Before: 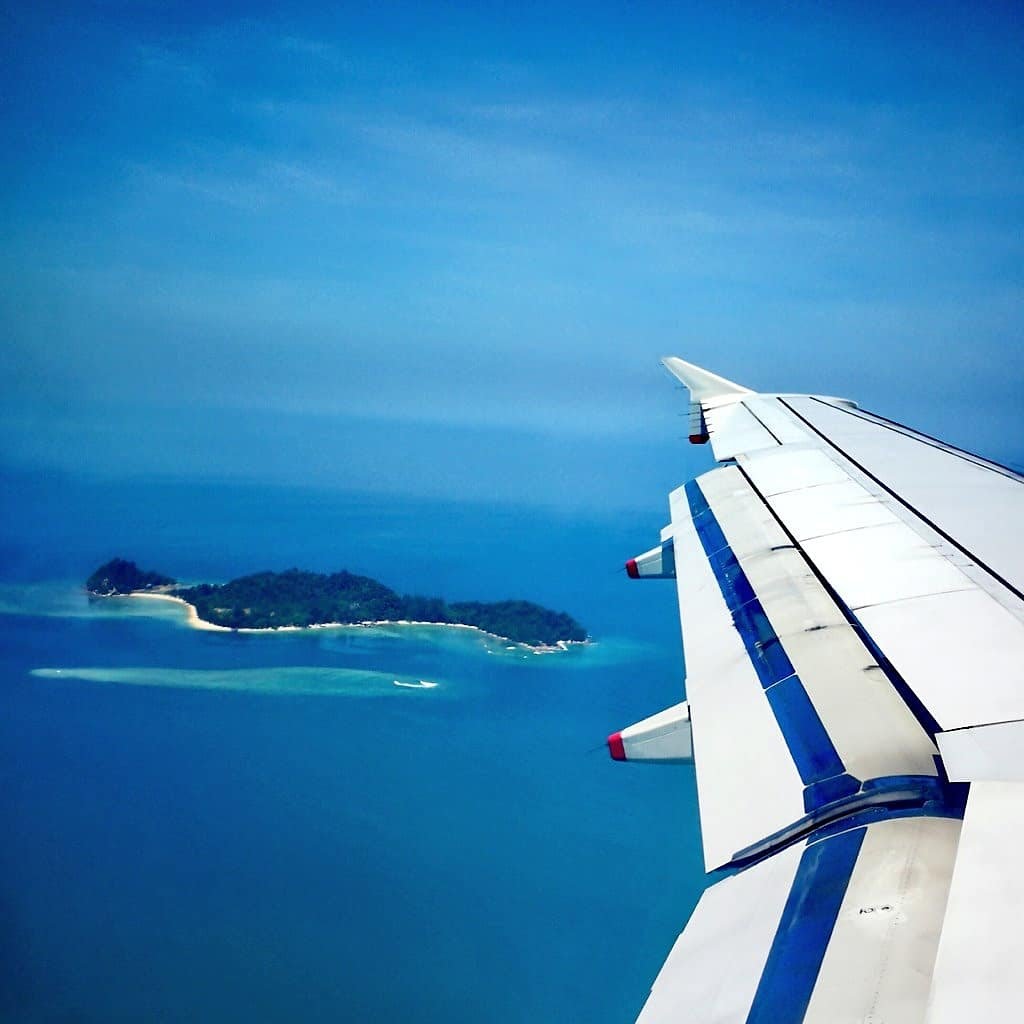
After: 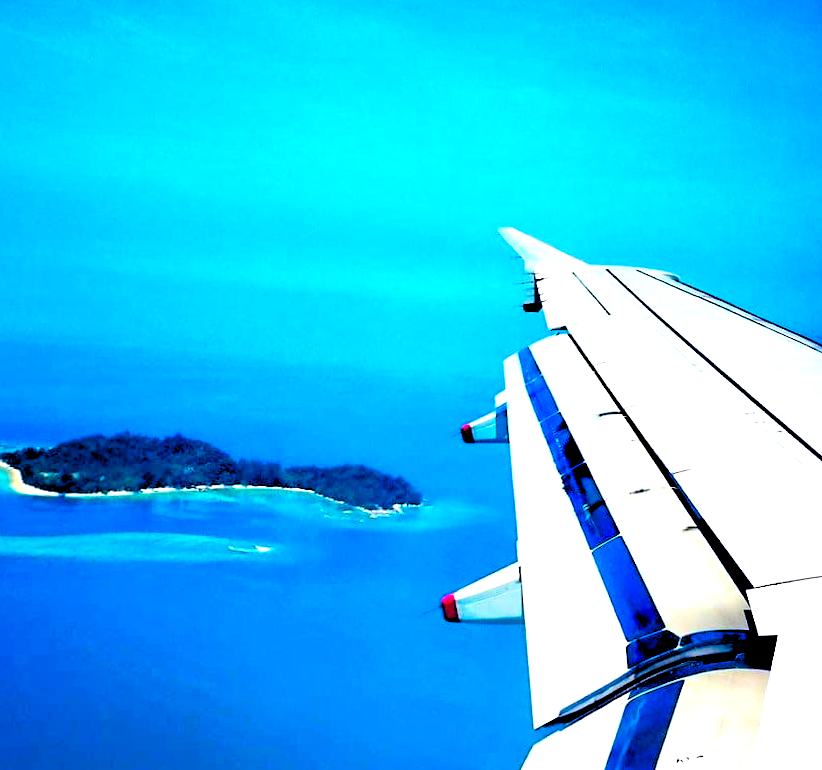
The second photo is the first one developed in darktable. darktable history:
crop: left 19.159%, top 9.58%, bottom 9.58%
exposure: black level correction 0, exposure 0.7 EV, compensate exposure bias true, compensate highlight preservation false
color contrast: green-magenta contrast 1.69, blue-yellow contrast 1.49
contrast brightness saturation: contrast 0.09, saturation 0.28
rgb levels: levels [[0.034, 0.472, 0.904], [0, 0.5, 1], [0, 0.5, 1]]
rotate and perspective: rotation 0.679°, lens shift (horizontal) 0.136, crop left 0.009, crop right 0.991, crop top 0.078, crop bottom 0.95
